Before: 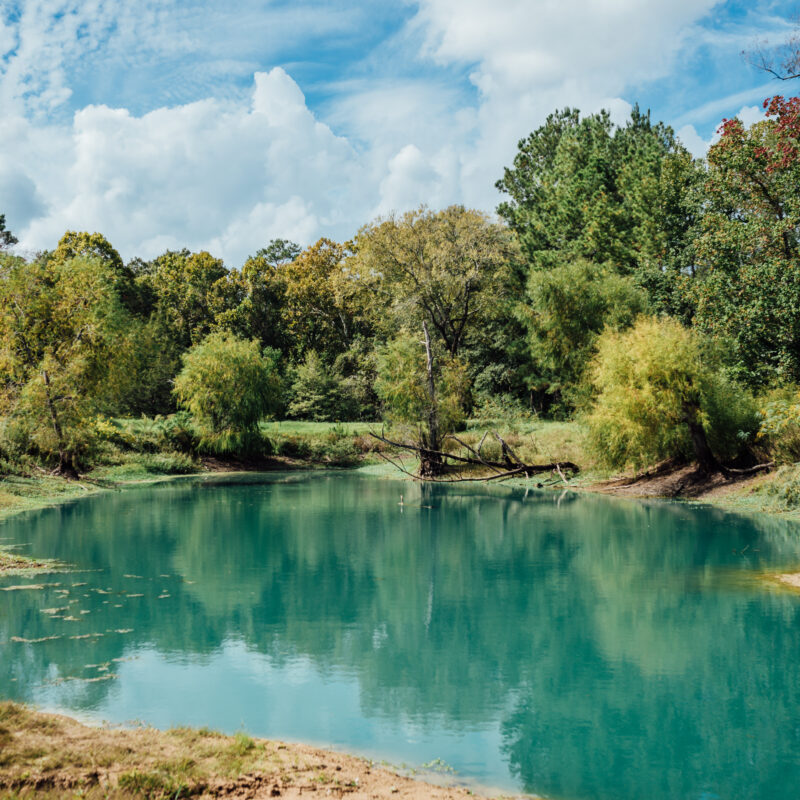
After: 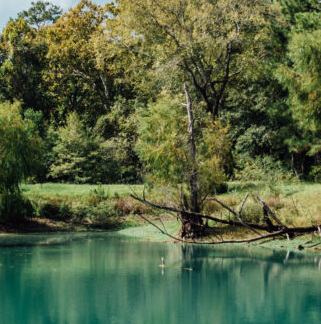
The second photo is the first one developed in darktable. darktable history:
crop: left 29.927%, top 29.852%, right 29.855%, bottom 29.642%
